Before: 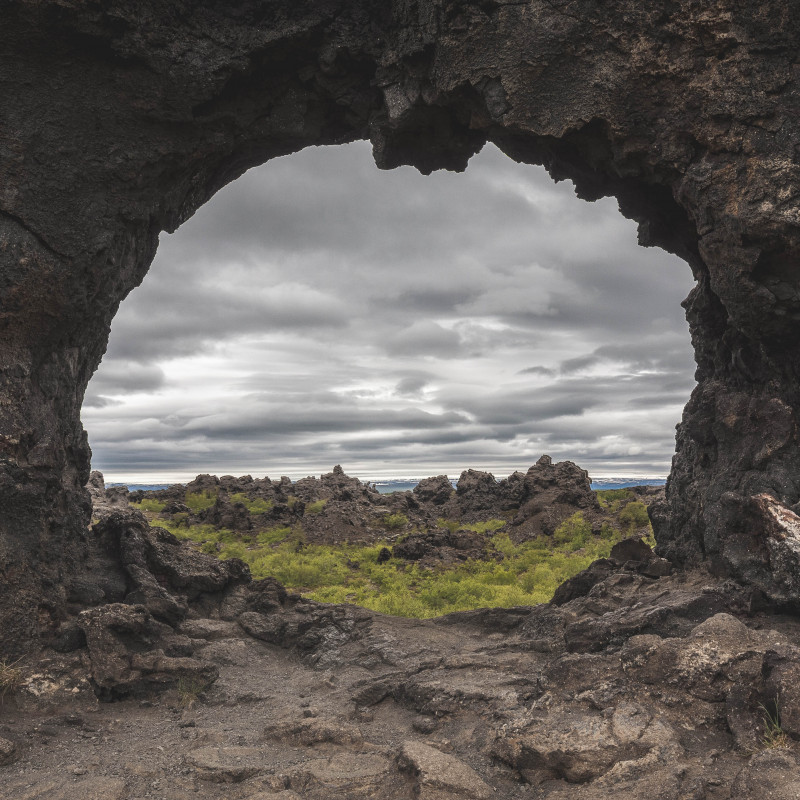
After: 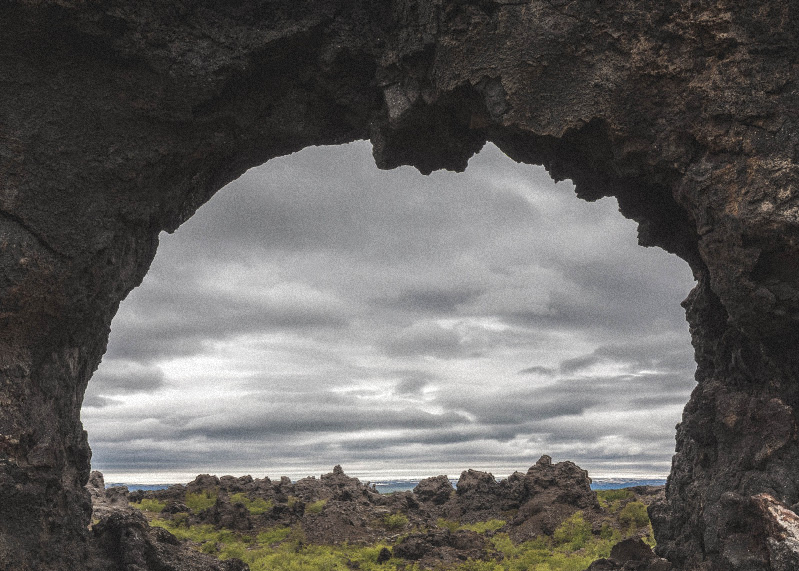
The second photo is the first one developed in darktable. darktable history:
grain: mid-tones bias 0%
crop: bottom 28.576%
